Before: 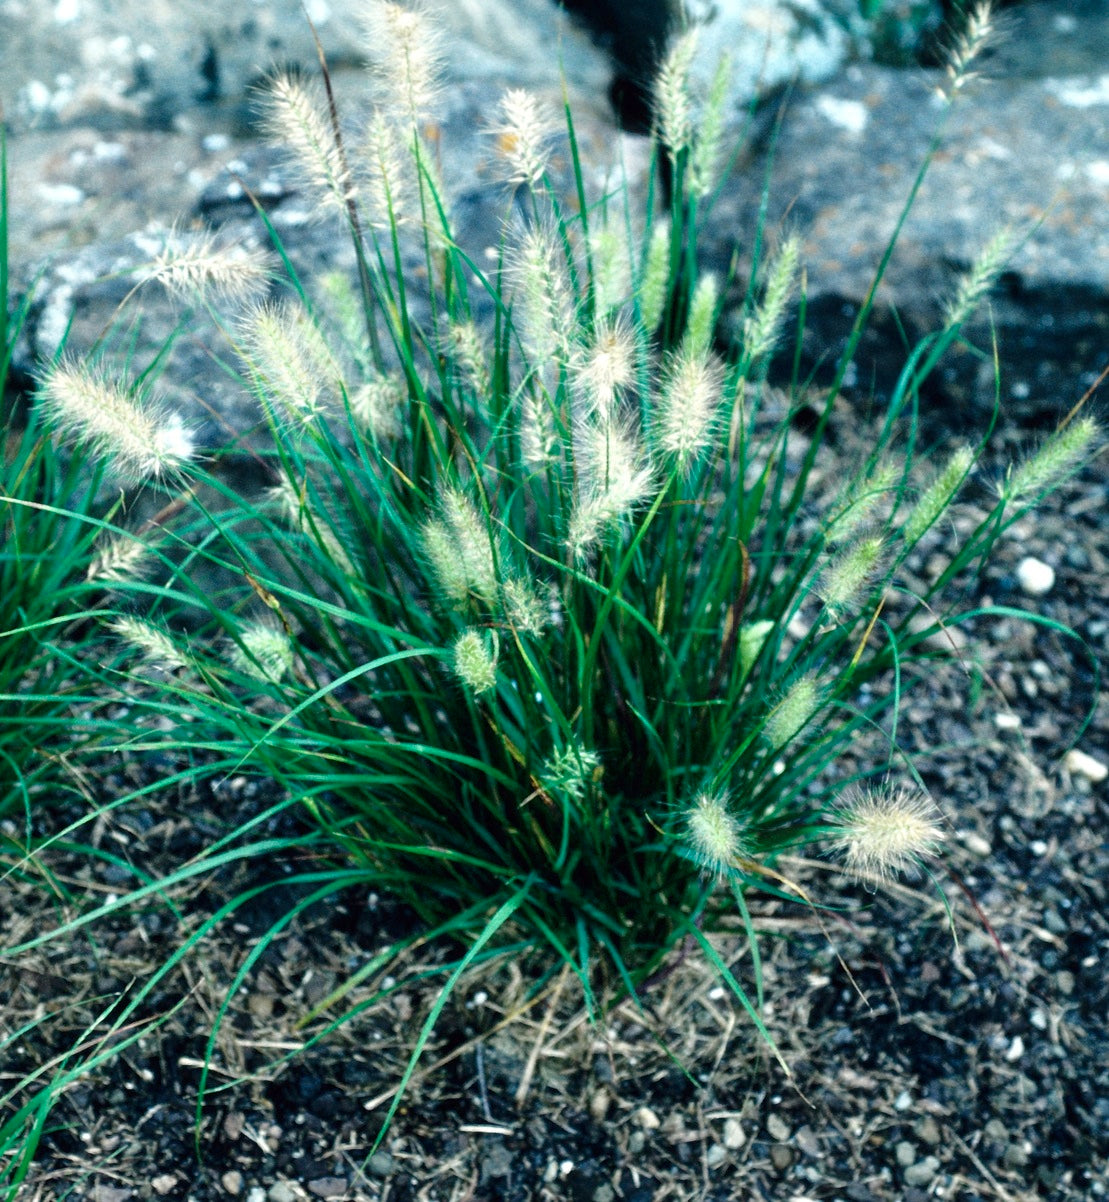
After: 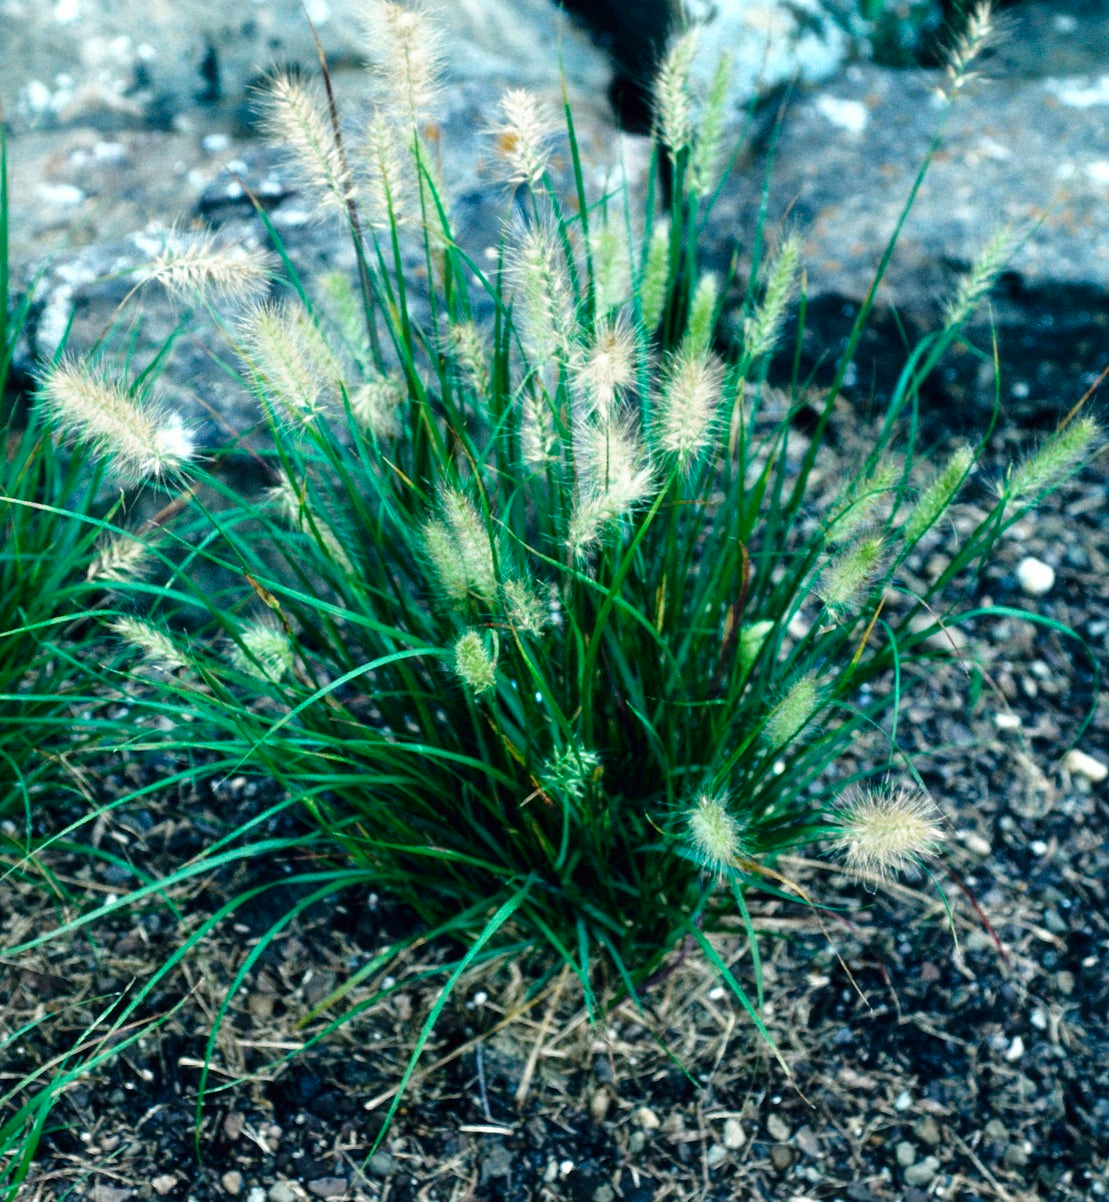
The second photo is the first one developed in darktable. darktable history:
color zones: curves: ch0 [(0.27, 0.396) (0.563, 0.504) (0.75, 0.5) (0.787, 0.307)]
contrast brightness saturation: contrast 0.08, saturation 0.2
